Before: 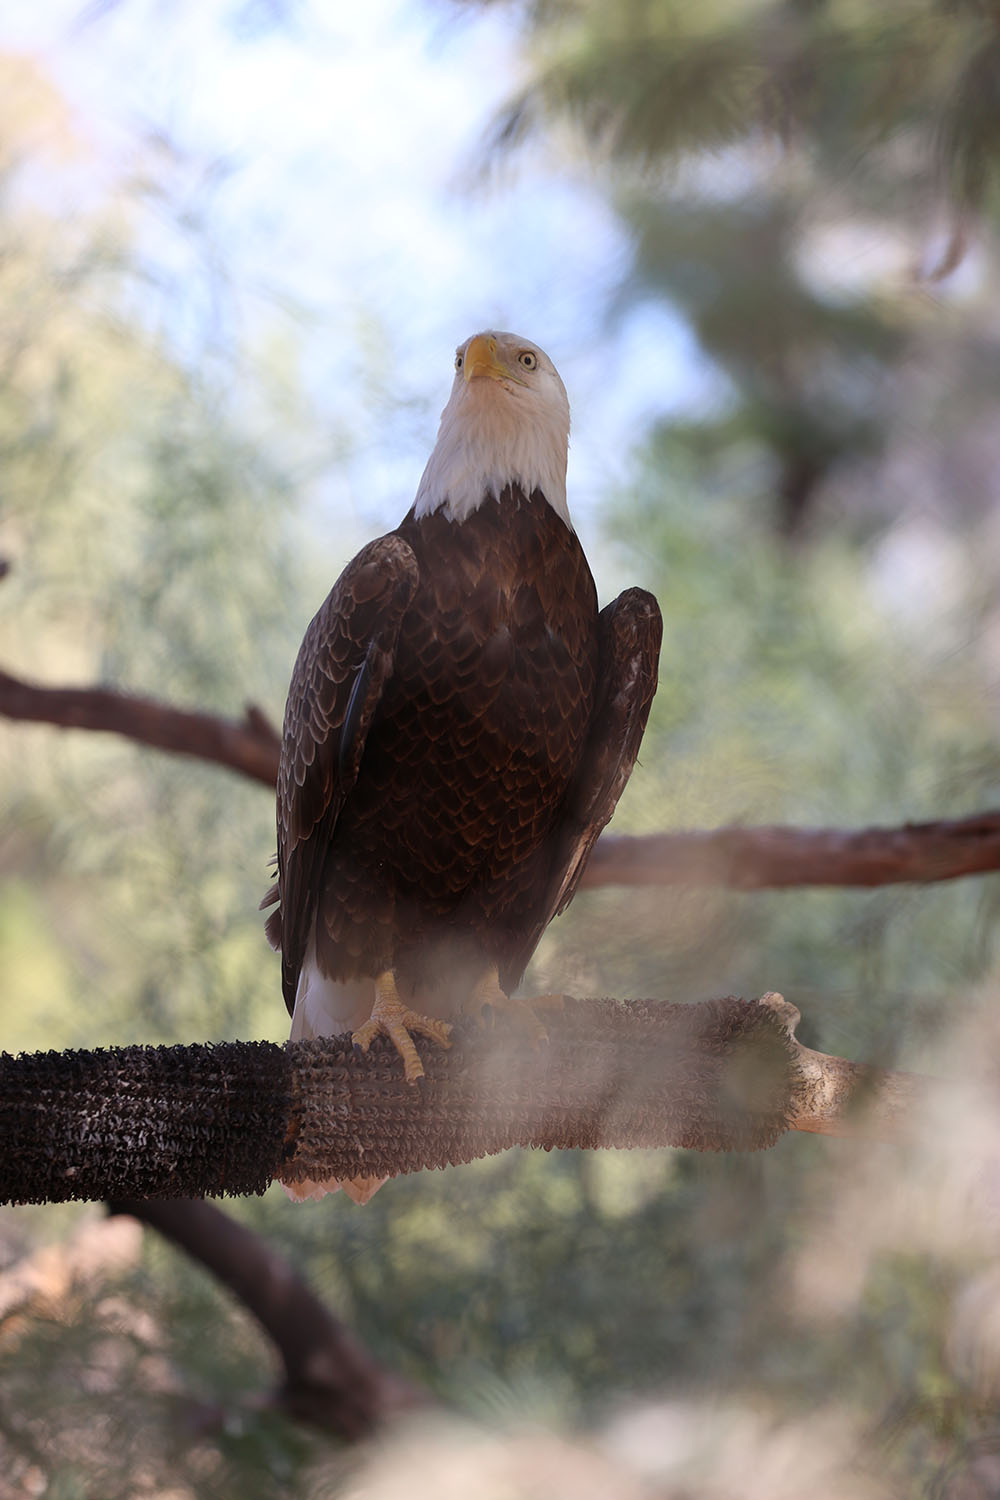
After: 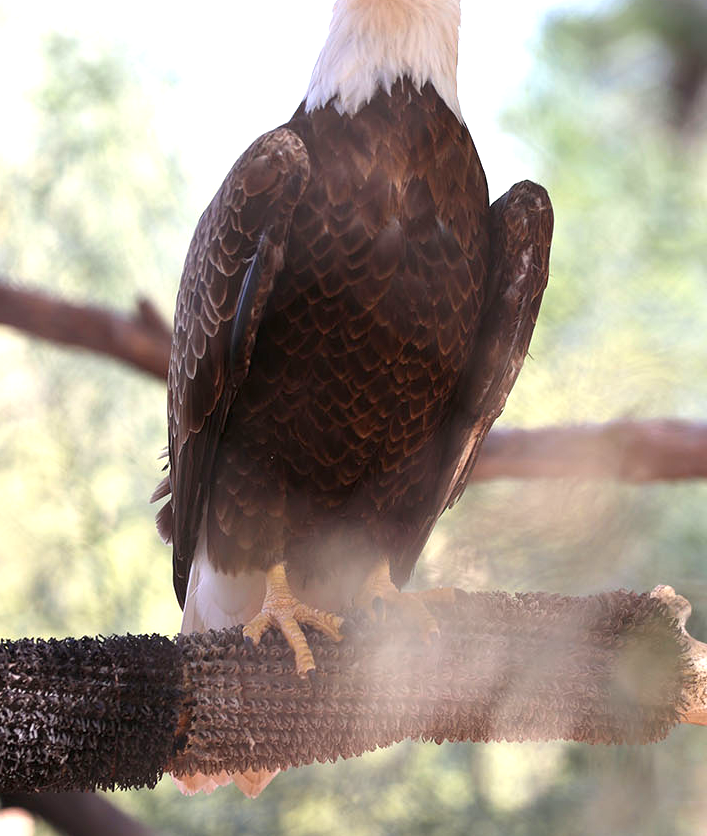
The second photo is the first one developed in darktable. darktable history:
exposure: exposure 1.14 EV, compensate exposure bias true, compensate highlight preservation false
crop: left 10.977%, top 27.191%, right 18.306%, bottom 17.039%
